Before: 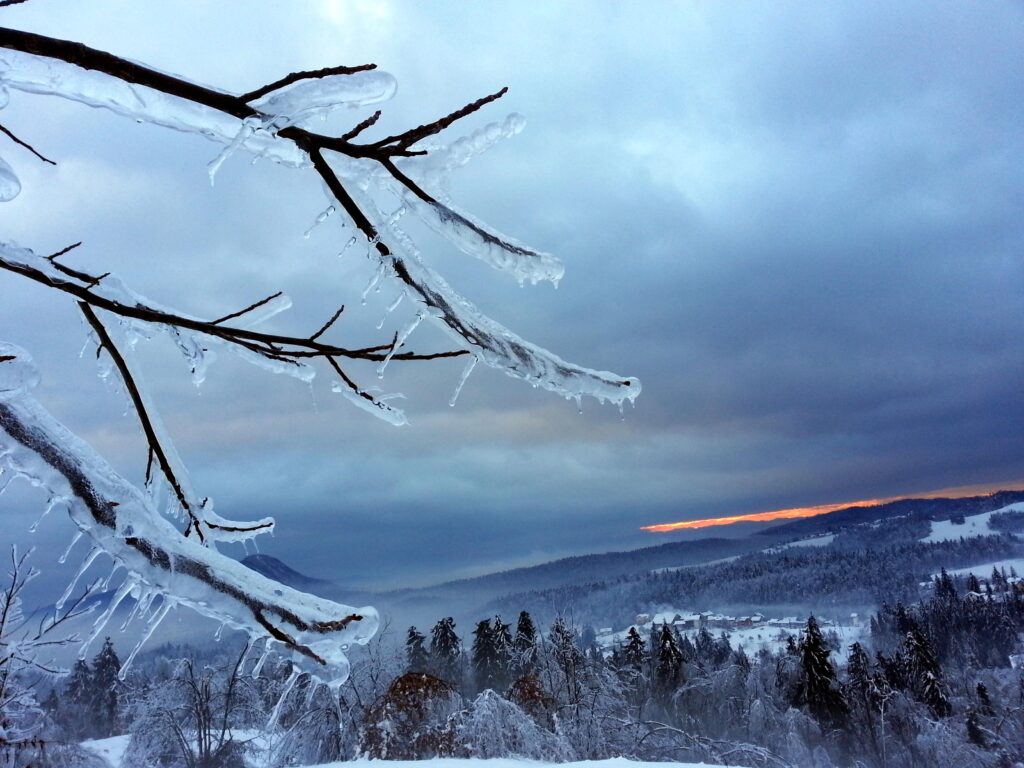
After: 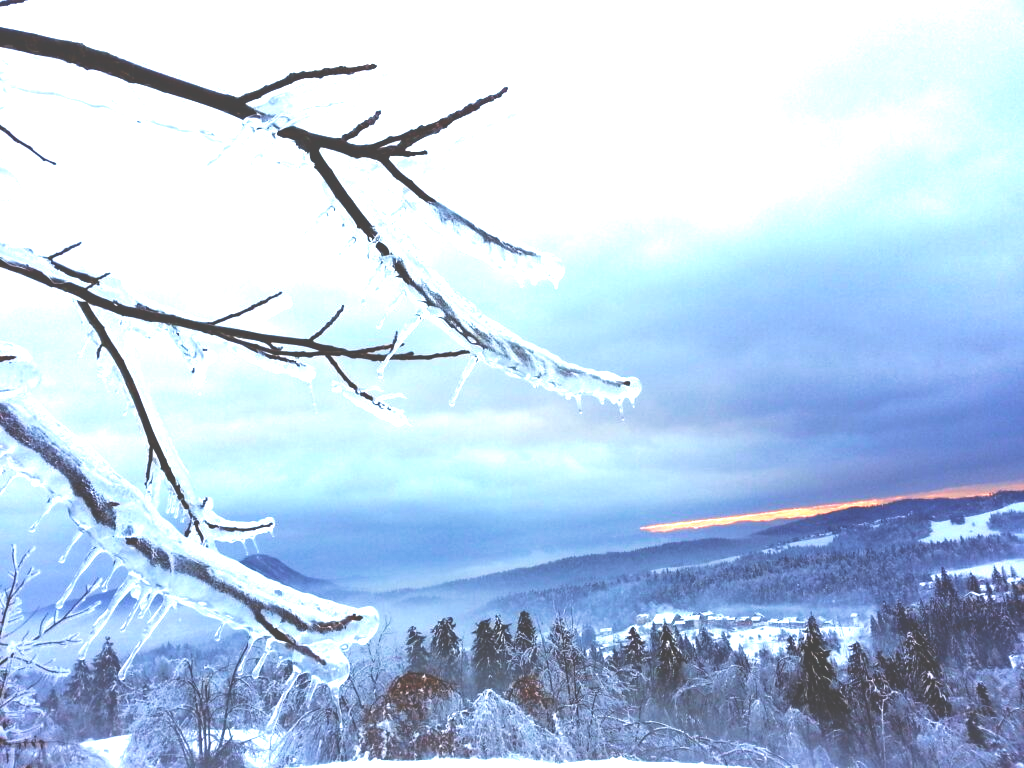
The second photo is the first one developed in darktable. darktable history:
exposure: black level correction -0.023, exposure 1.394 EV, compensate highlight preservation false
velvia: on, module defaults
